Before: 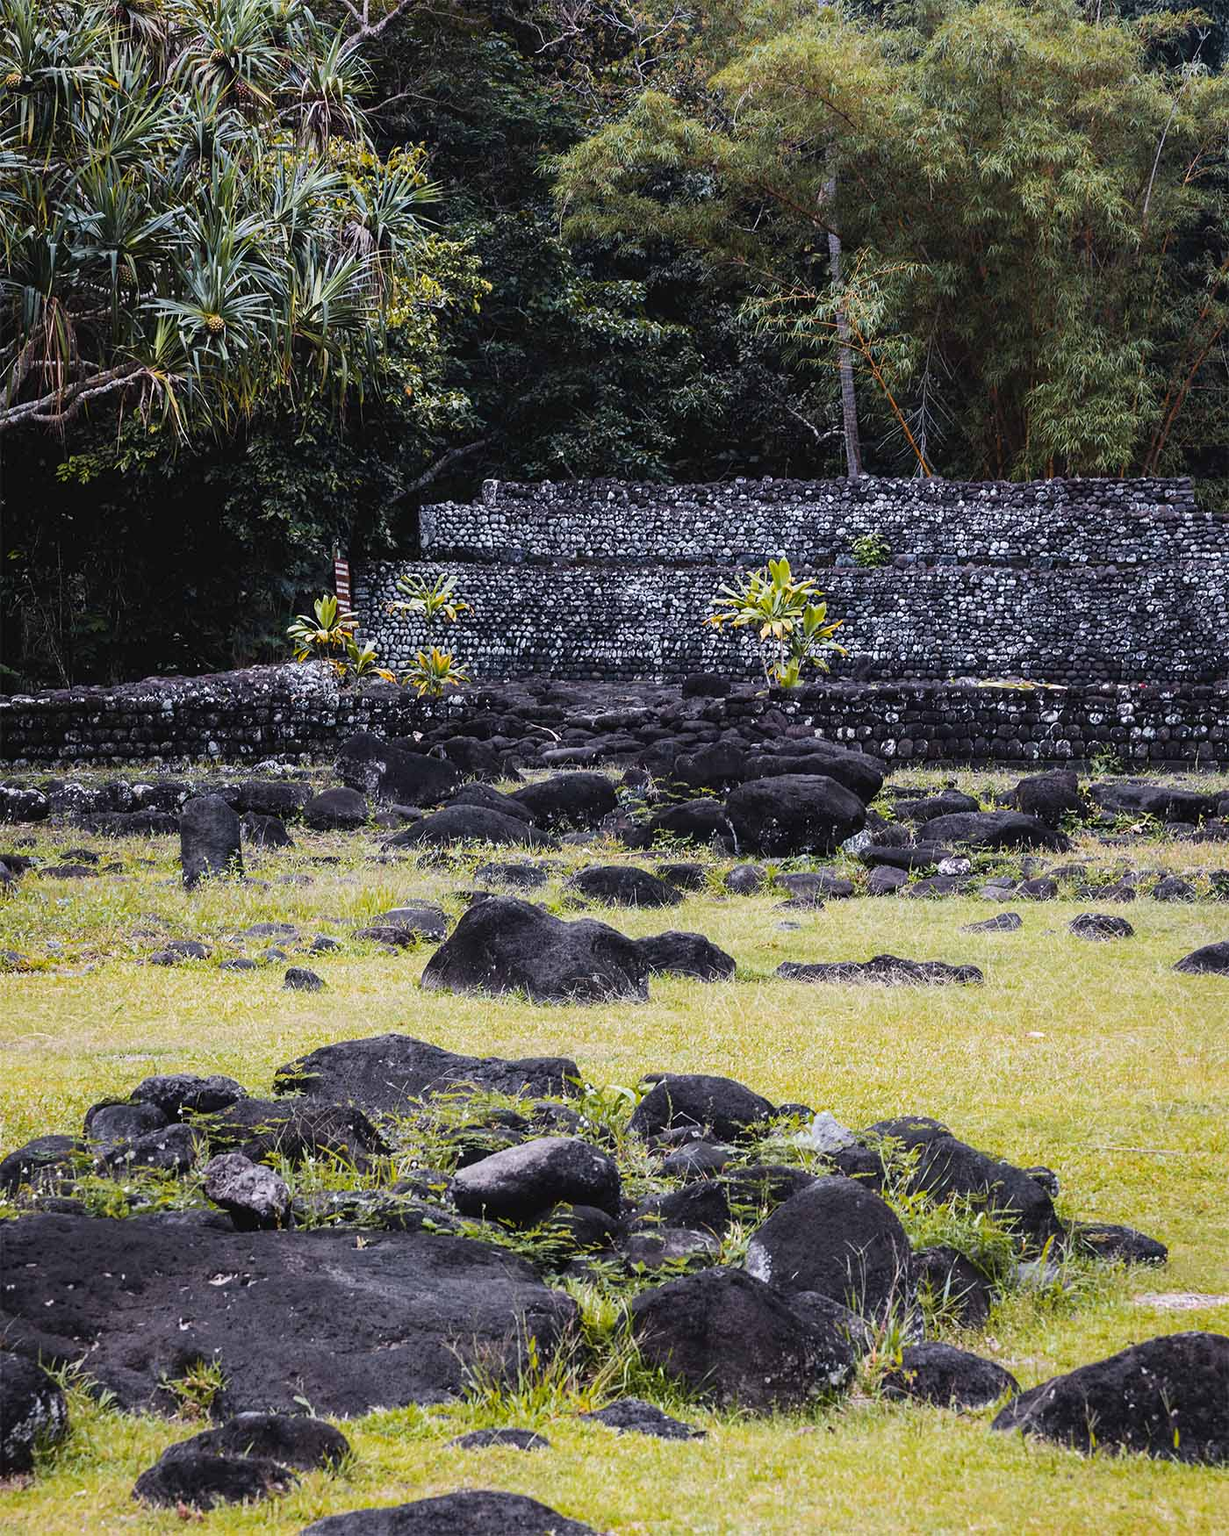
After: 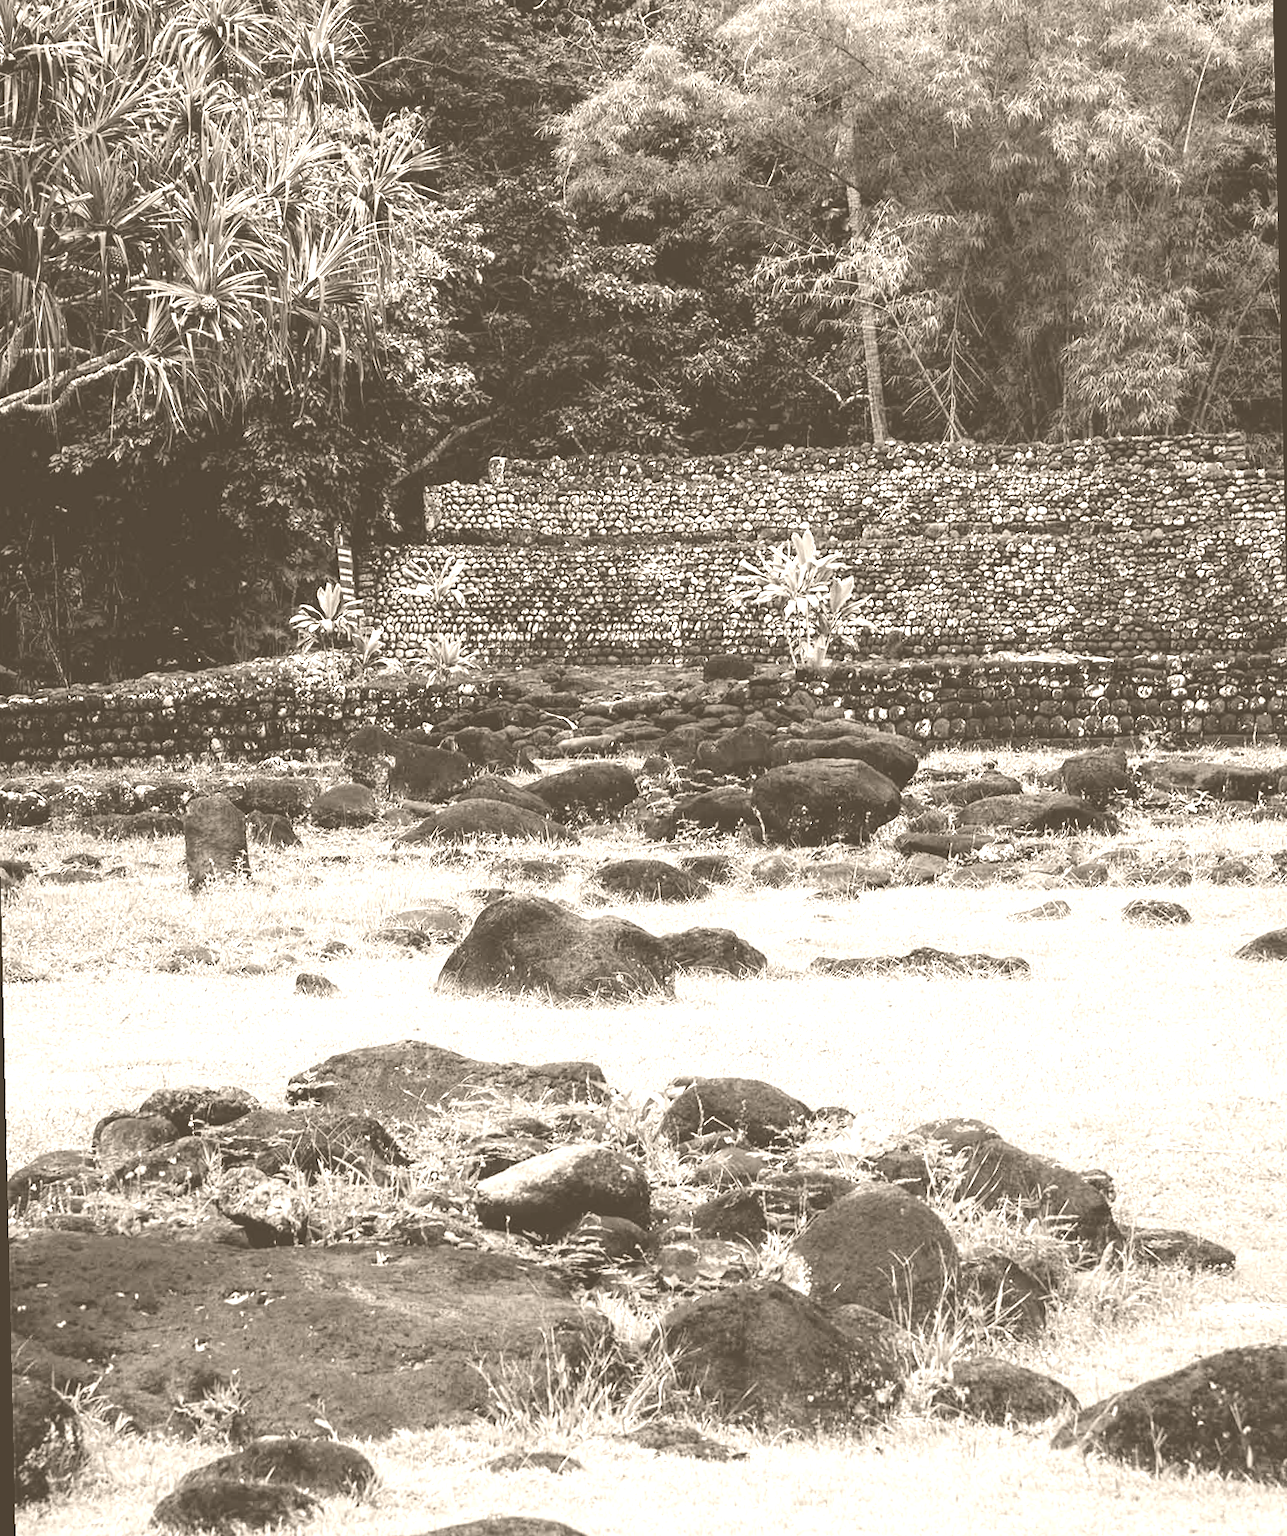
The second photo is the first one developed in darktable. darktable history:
rotate and perspective: rotation -1.32°, lens shift (horizontal) -0.031, crop left 0.015, crop right 0.985, crop top 0.047, crop bottom 0.982
colorize: hue 34.49°, saturation 35.33%, source mix 100%, version 1
